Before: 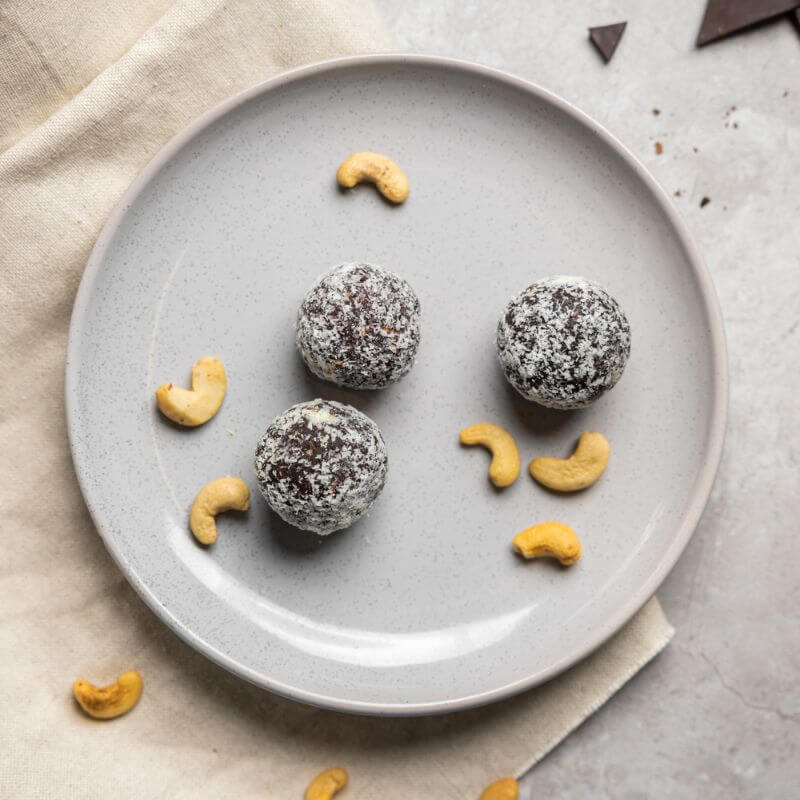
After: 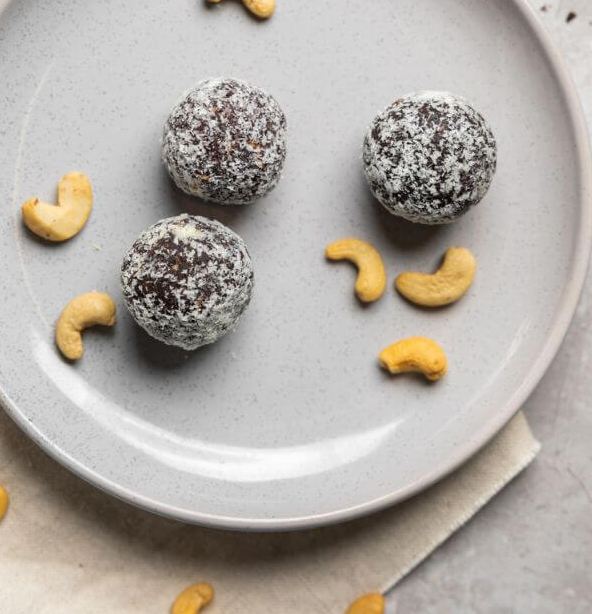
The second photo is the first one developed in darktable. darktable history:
crop: left 16.845%, top 23.165%, right 9.09%
